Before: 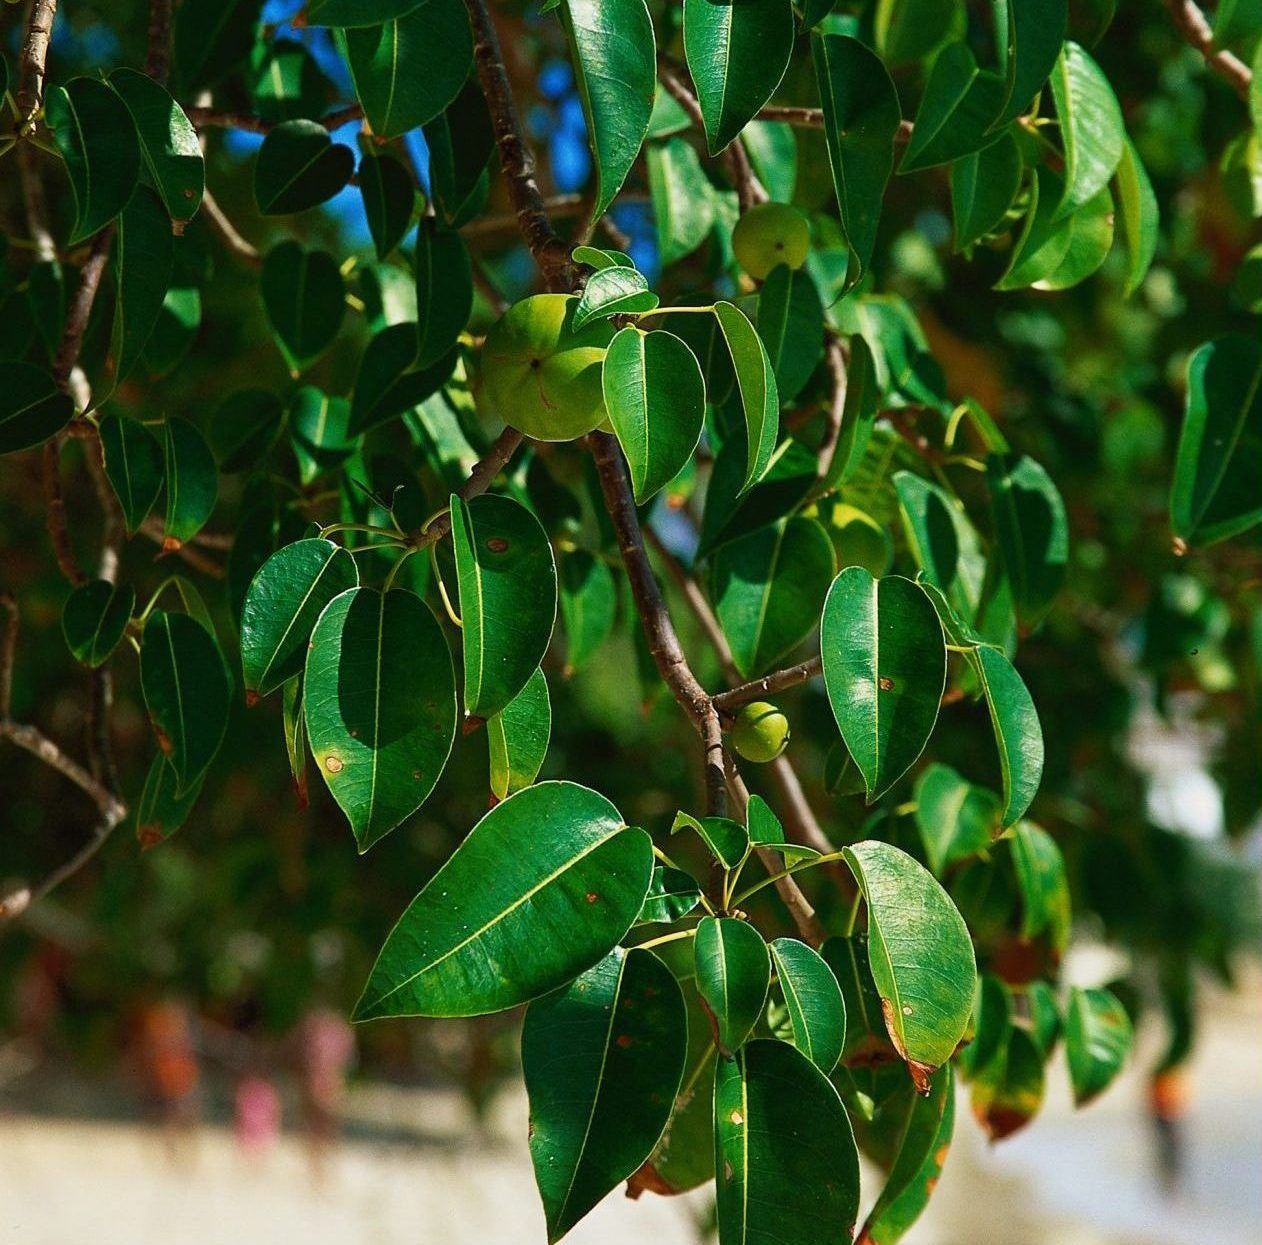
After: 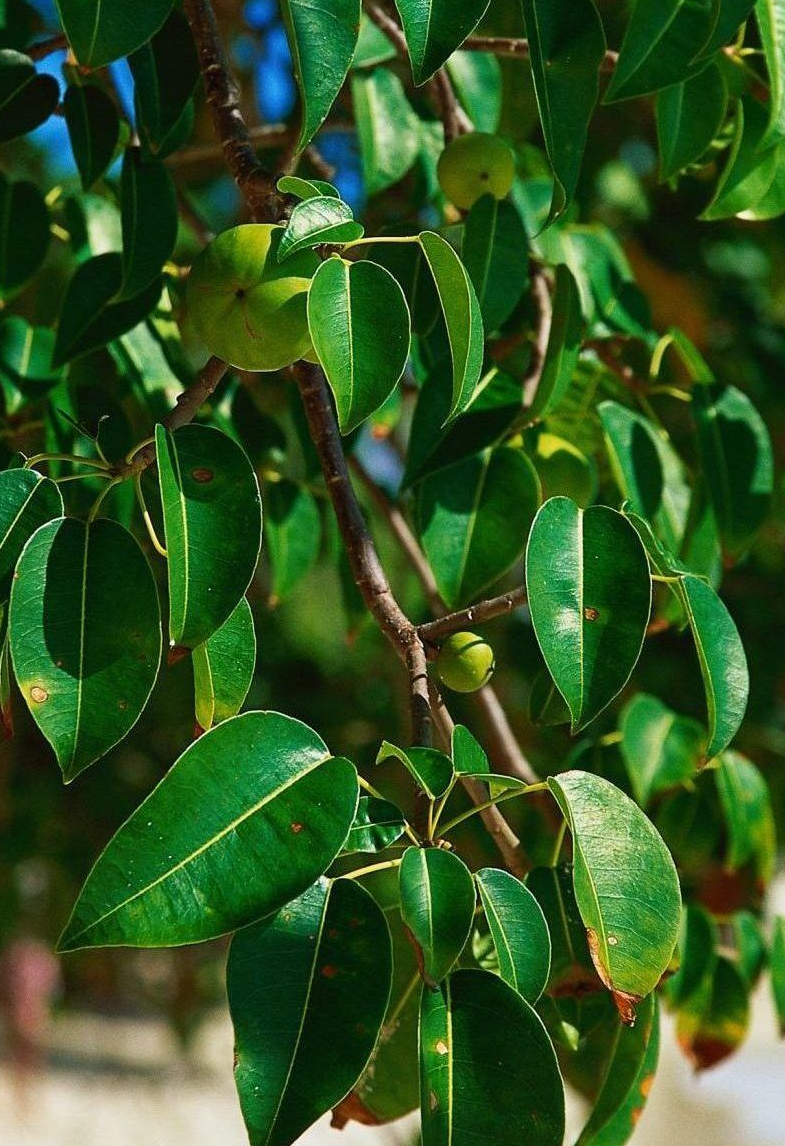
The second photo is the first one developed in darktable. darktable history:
crop and rotate: left 23.404%, top 5.623%, right 14.318%, bottom 2.317%
